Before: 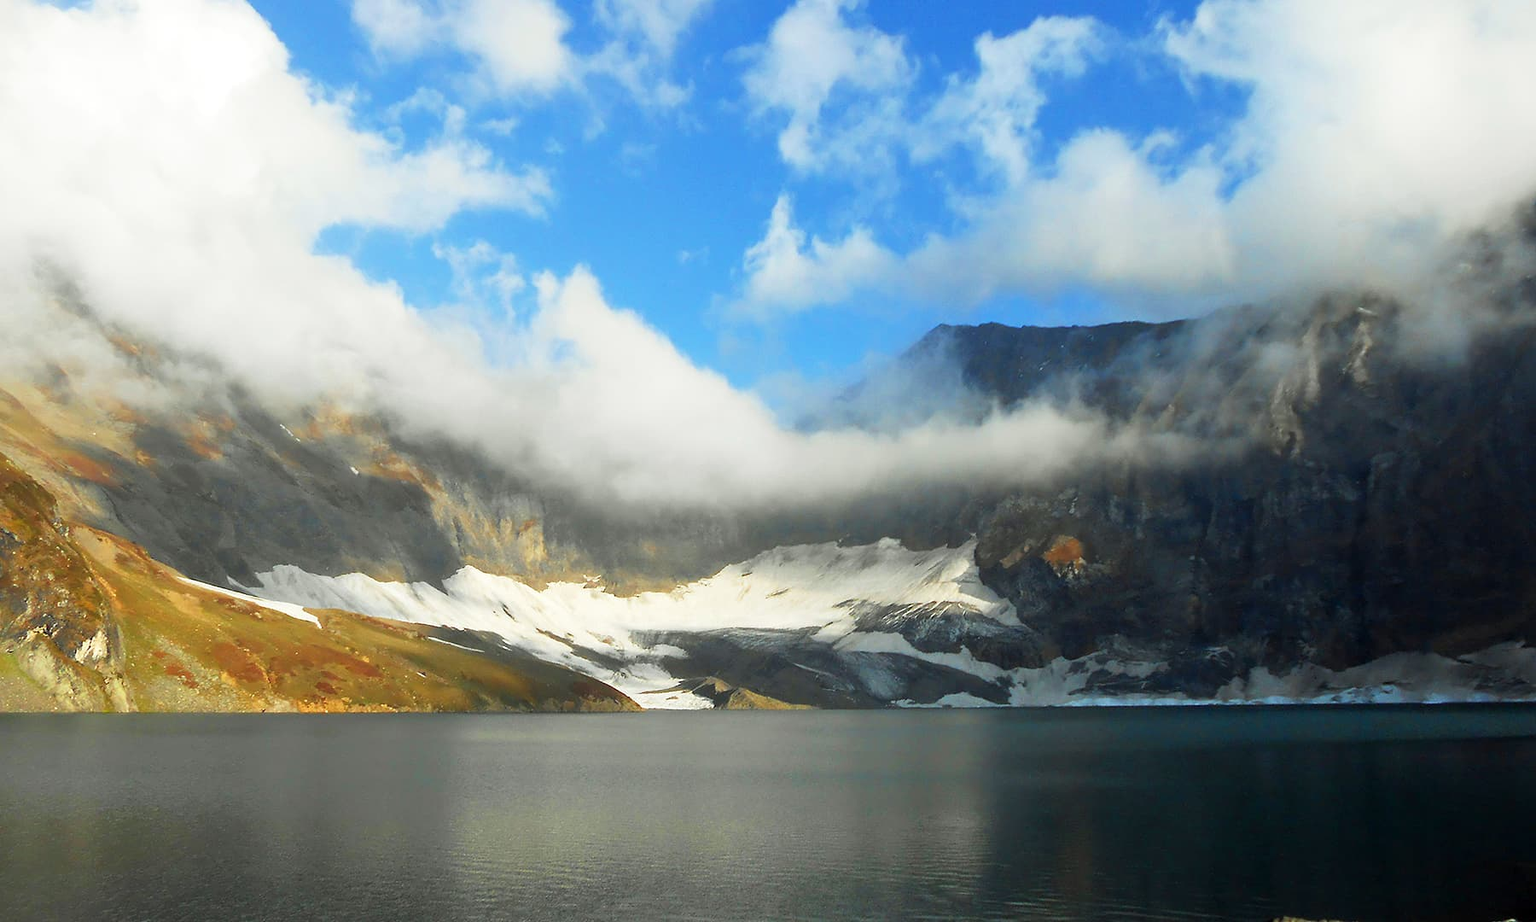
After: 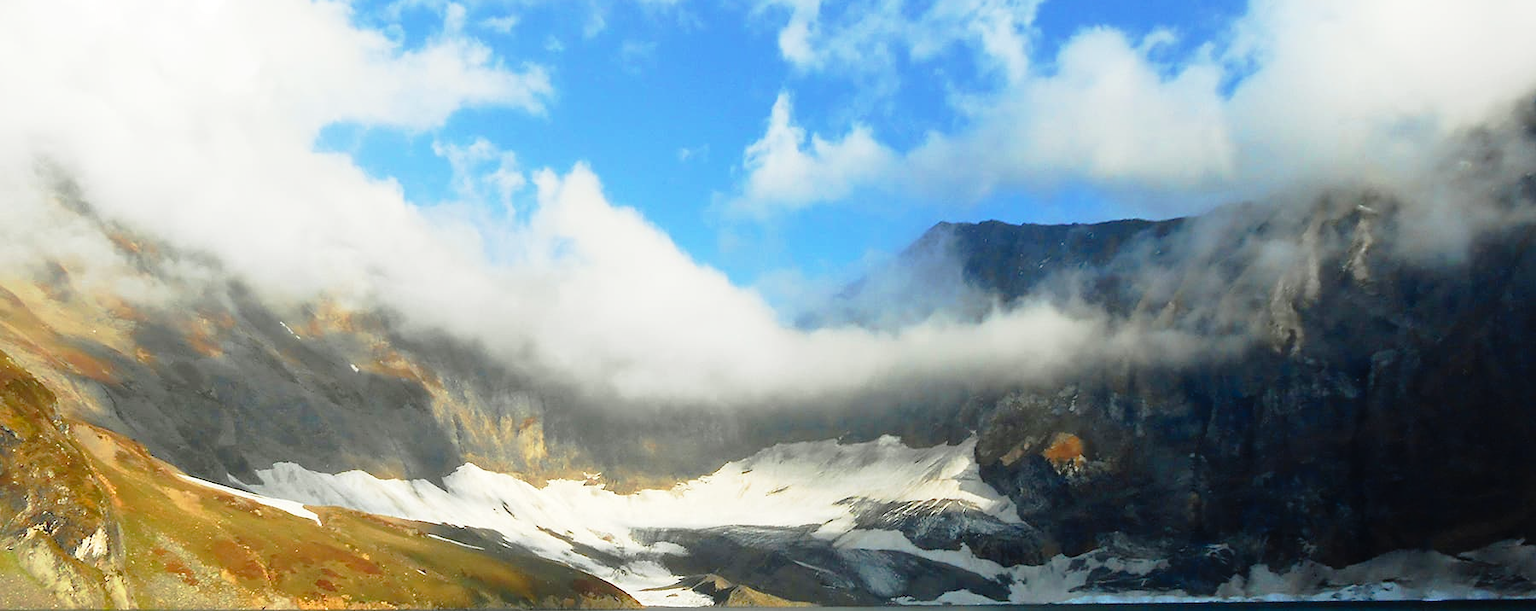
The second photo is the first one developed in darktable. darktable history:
crop: top 11.149%, bottom 22.389%
tone curve: curves: ch0 [(0, 0.013) (0.117, 0.081) (0.257, 0.259) (0.408, 0.45) (0.611, 0.64) (0.81, 0.857) (1, 1)]; ch1 [(0, 0) (0.287, 0.198) (0.501, 0.506) (0.56, 0.584) (0.715, 0.741) (0.976, 0.992)]; ch2 [(0, 0) (0.369, 0.362) (0.5, 0.5) (0.537, 0.547) (0.59, 0.603) (0.681, 0.754) (1, 1)], preserve colors none
